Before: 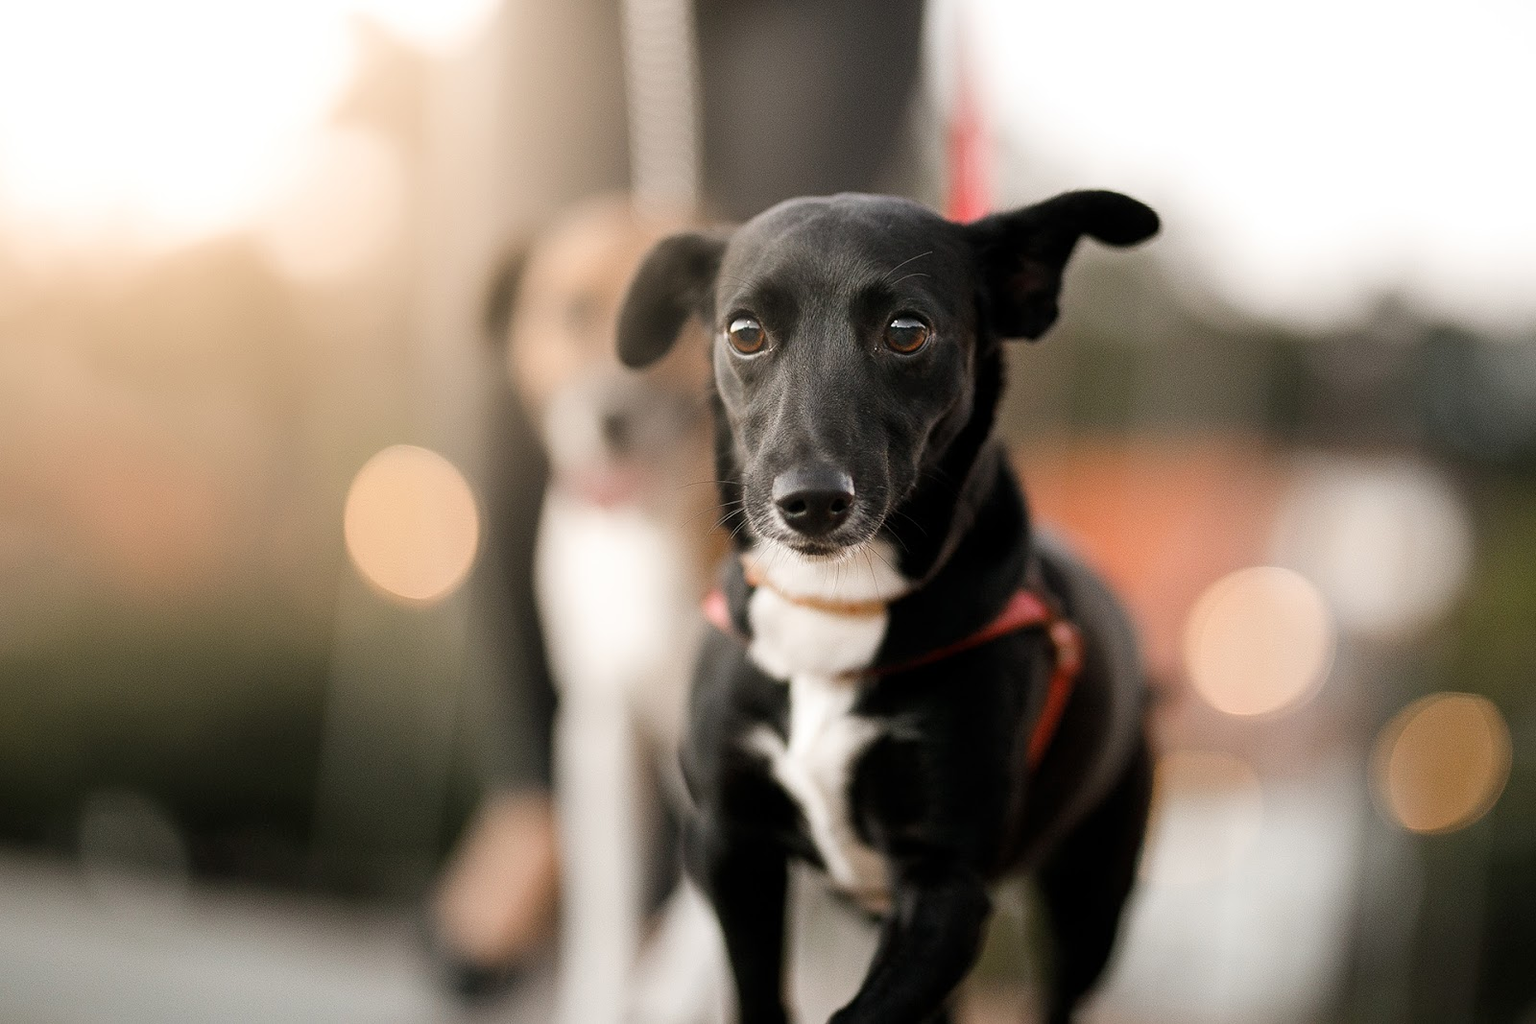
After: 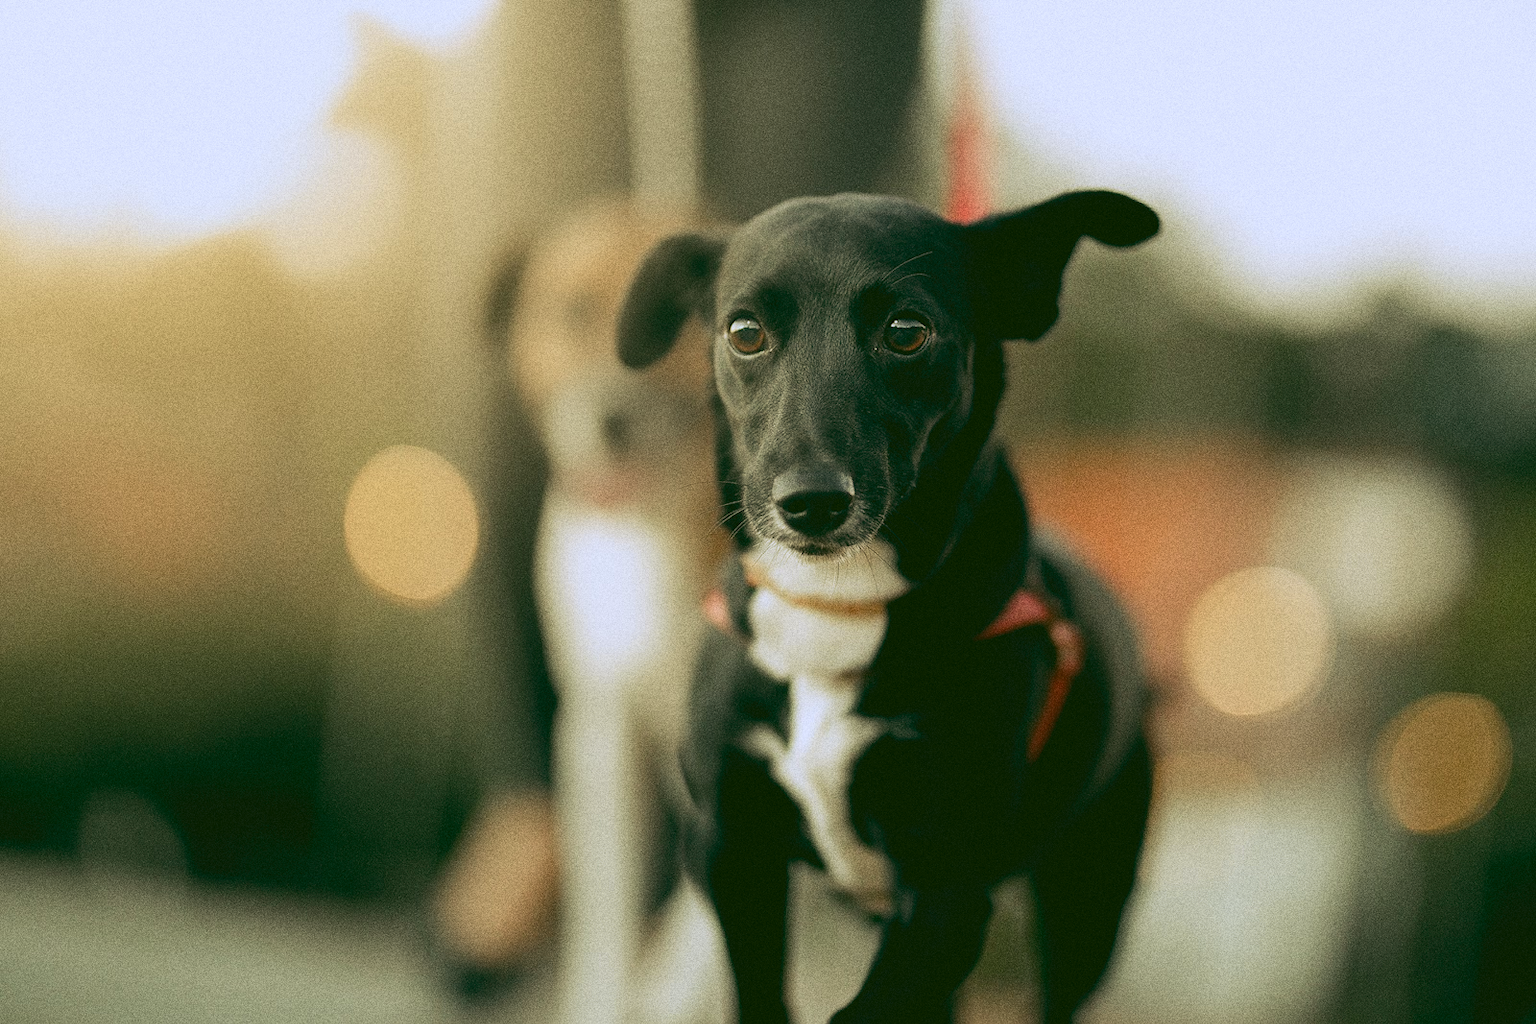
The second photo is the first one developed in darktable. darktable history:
grain: coarseness 0.09 ISO, strength 40%
rgb curve: curves: ch0 [(0.123, 0.061) (0.995, 0.887)]; ch1 [(0.06, 0.116) (1, 0.906)]; ch2 [(0, 0) (0.824, 0.69) (1, 1)], mode RGB, independent channels, compensate middle gray true
white balance: emerald 1
